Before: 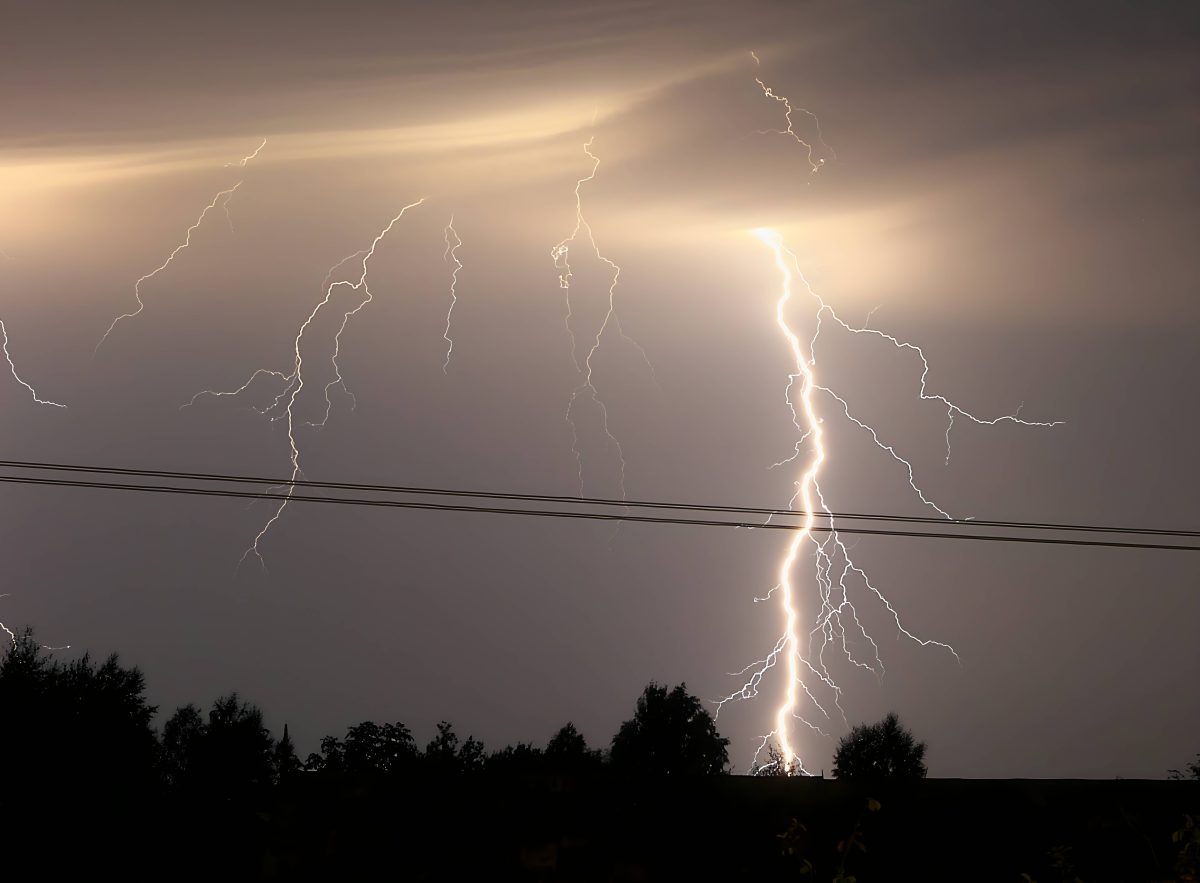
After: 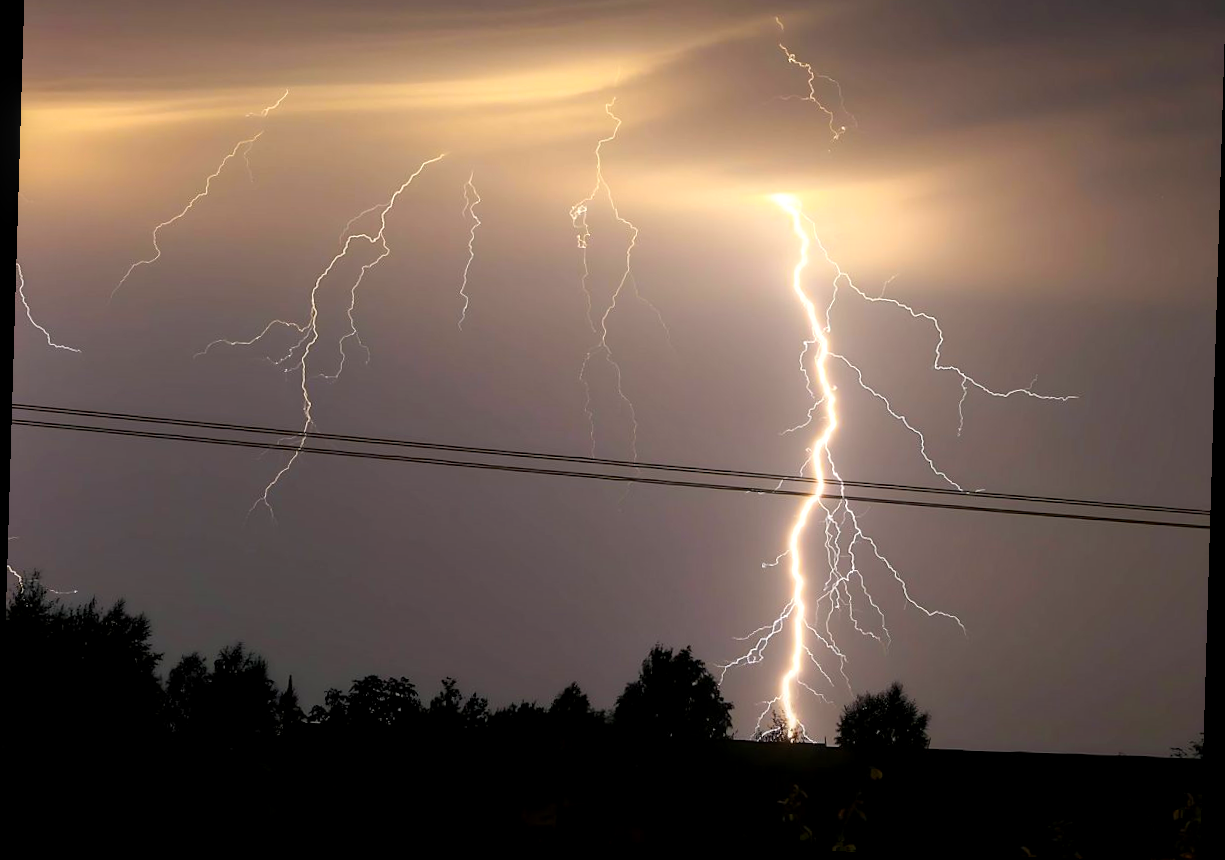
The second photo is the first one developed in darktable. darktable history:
rotate and perspective: rotation 1.72°, automatic cropping off
local contrast: on, module defaults
color balance rgb: linear chroma grading › global chroma 15%, perceptual saturation grading › global saturation 30%
crop and rotate: top 6.25%
